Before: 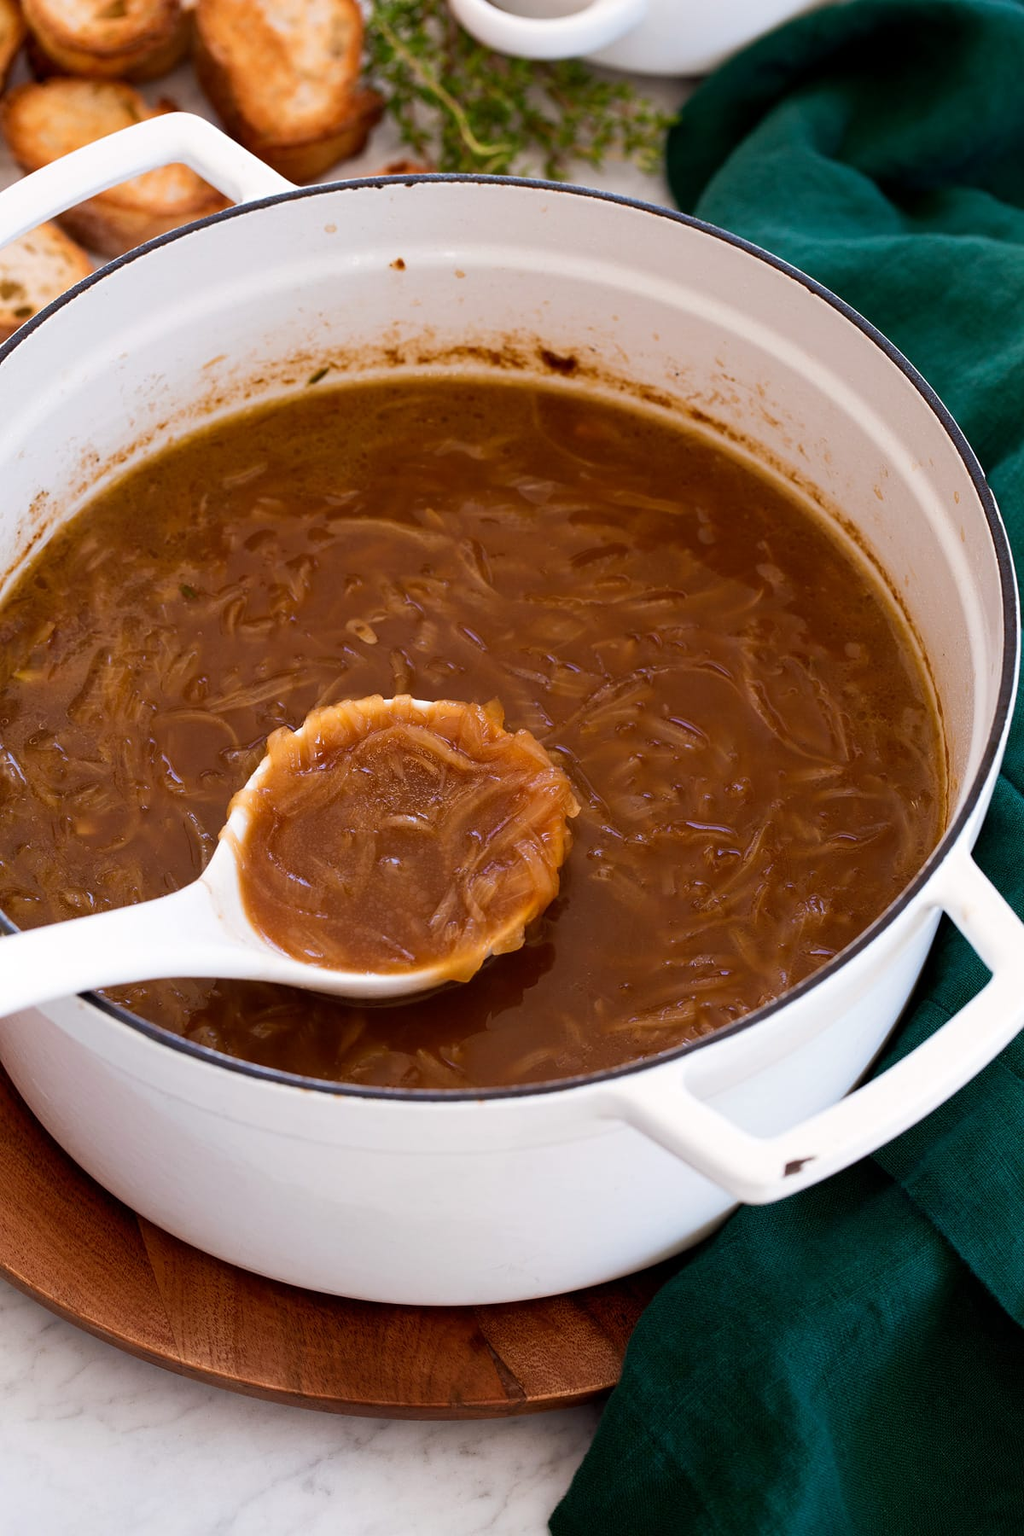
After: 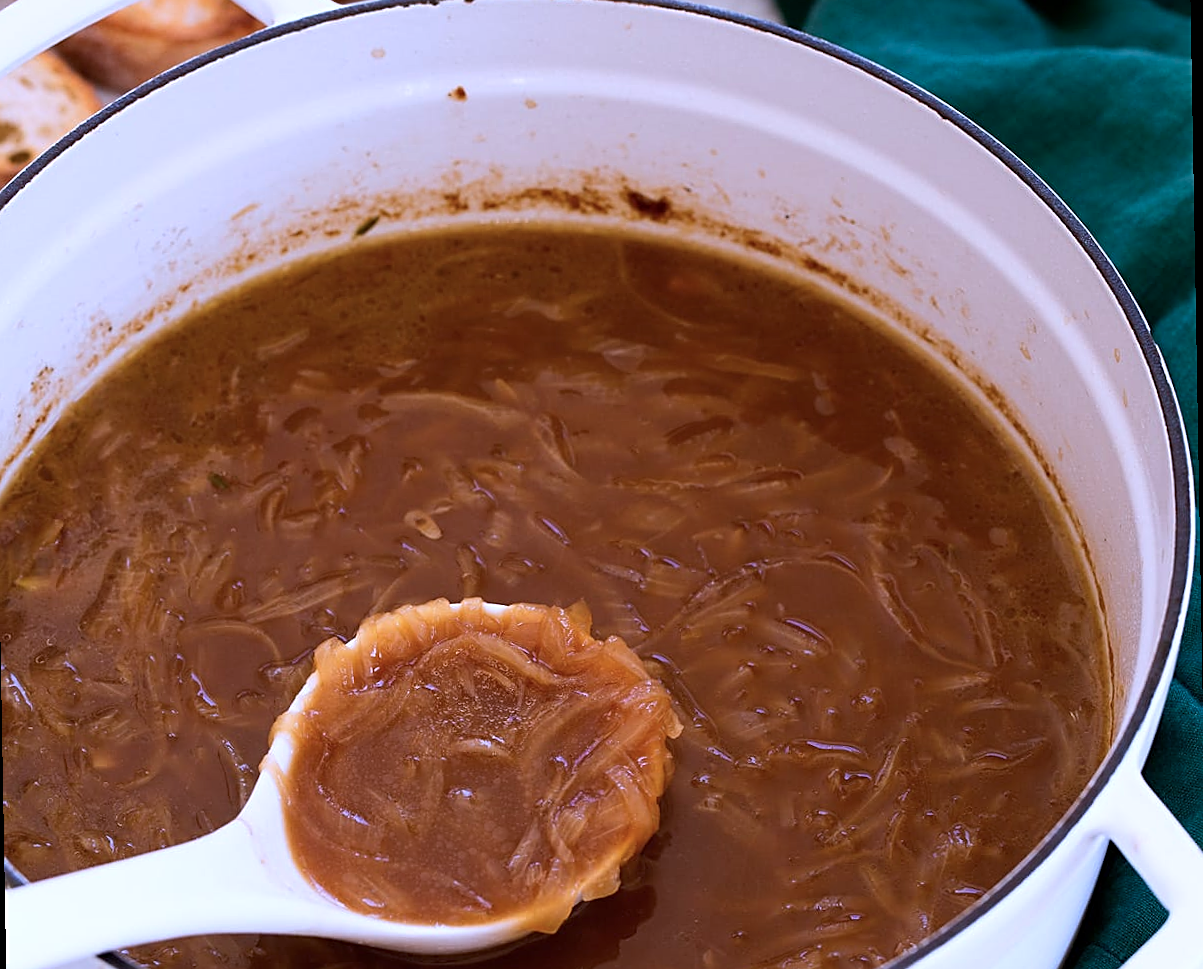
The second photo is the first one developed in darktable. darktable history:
color calibration: illuminant as shot in camera, x 0.379, y 0.396, temperature 4138.76 K
sharpen: on, module defaults
crop and rotate: top 10.605%, bottom 33.274%
rotate and perspective: rotation -1°, crop left 0.011, crop right 0.989, crop top 0.025, crop bottom 0.975
